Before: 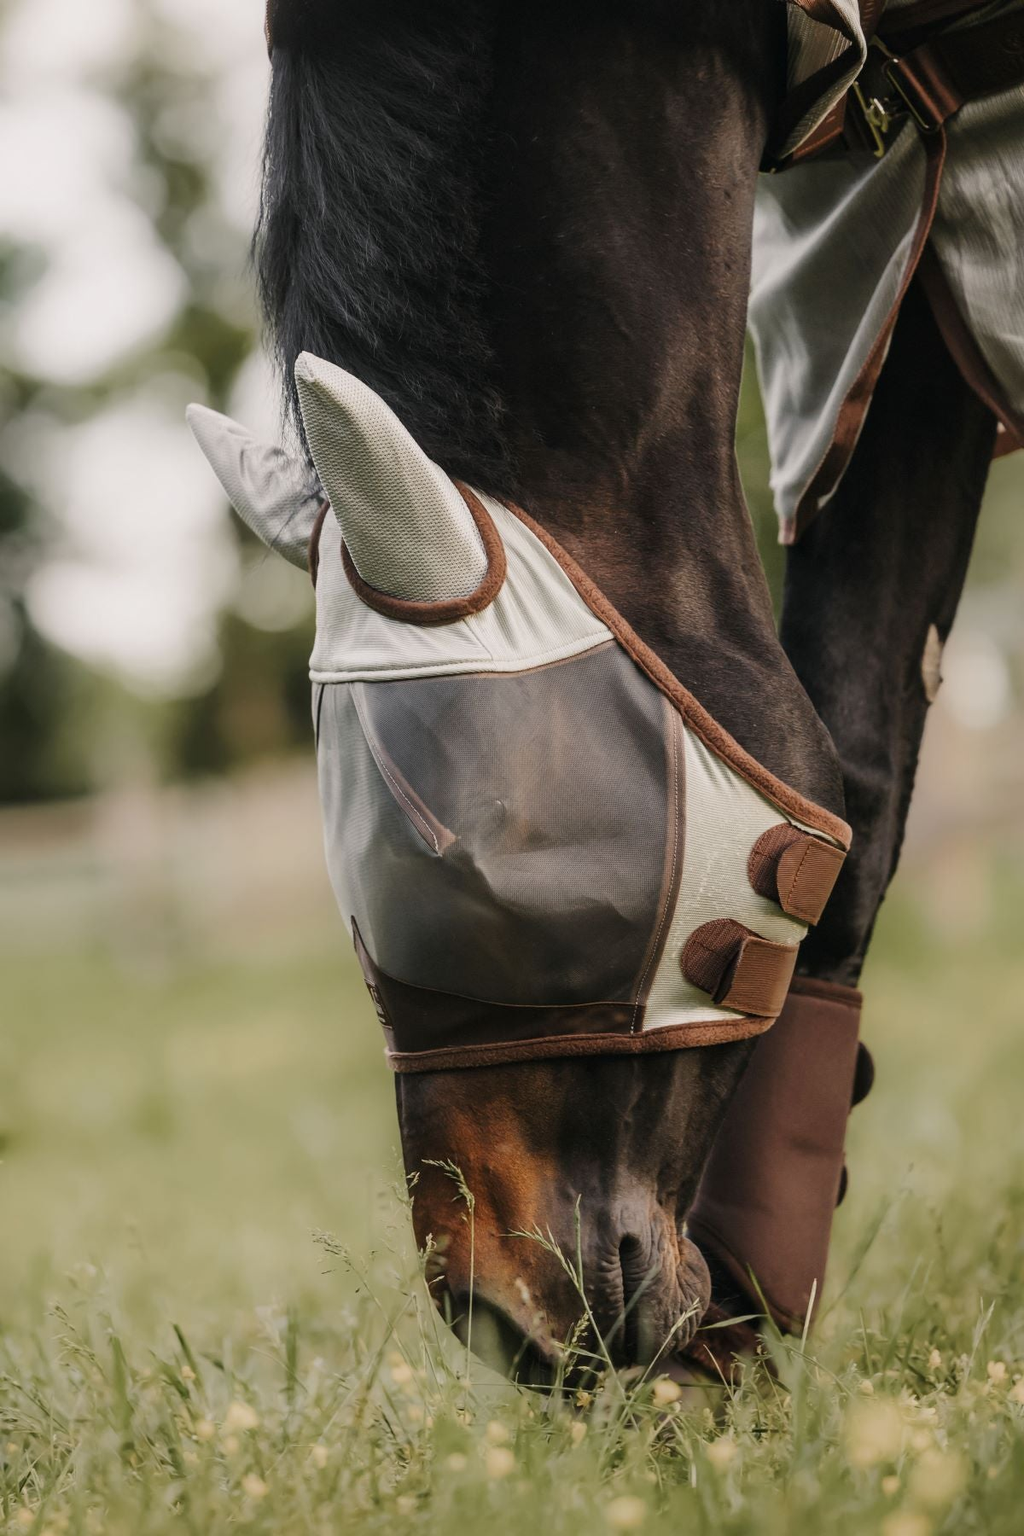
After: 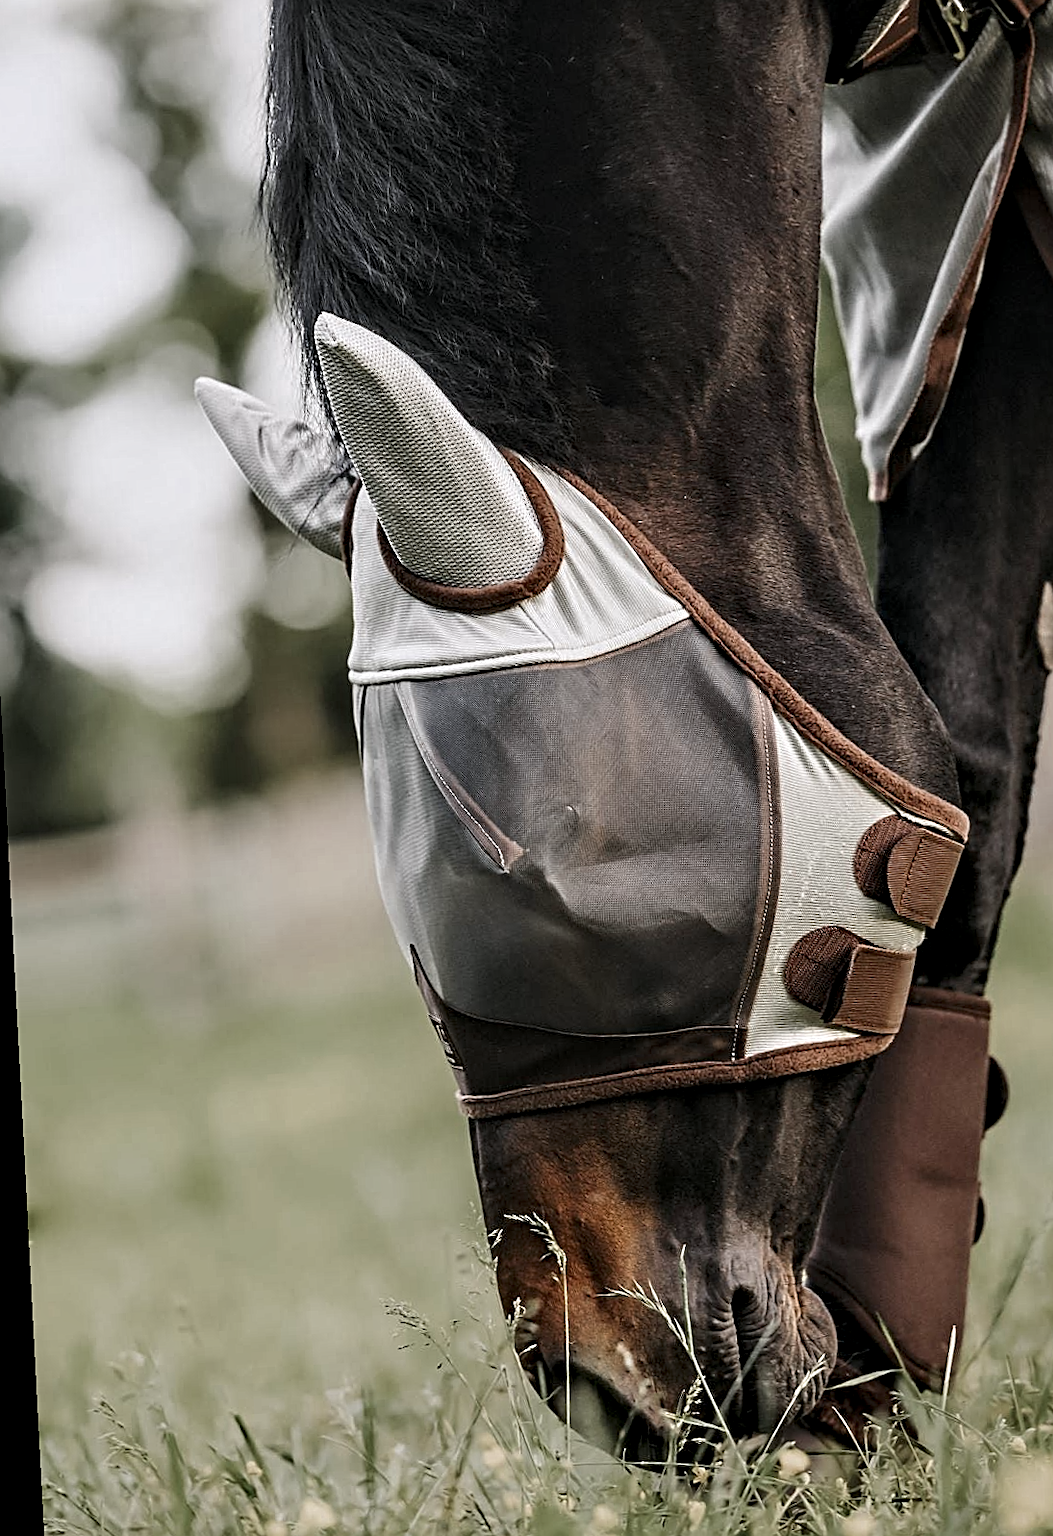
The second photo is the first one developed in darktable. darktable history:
rotate and perspective: rotation -3°, crop left 0.031, crop right 0.968, crop top 0.07, crop bottom 0.93
white balance: red 0.98, blue 1.034
color zones: curves: ch0 [(0, 0.5) (0.125, 0.4) (0.25, 0.5) (0.375, 0.4) (0.5, 0.4) (0.625, 0.35) (0.75, 0.35) (0.875, 0.5)]; ch1 [(0, 0.35) (0.125, 0.45) (0.25, 0.35) (0.375, 0.35) (0.5, 0.35) (0.625, 0.35) (0.75, 0.45) (0.875, 0.35)]; ch2 [(0, 0.6) (0.125, 0.5) (0.25, 0.5) (0.375, 0.6) (0.5, 0.6) (0.625, 0.5) (0.75, 0.5) (0.875, 0.5)]
contrast equalizer: octaves 7, y [[0.5, 0.542, 0.583, 0.625, 0.667, 0.708], [0.5 ×6], [0.5 ×6], [0 ×6], [0 ×6]]
sharpen: on, module defaults
crop: right 9.509%, bottom 0.031%
